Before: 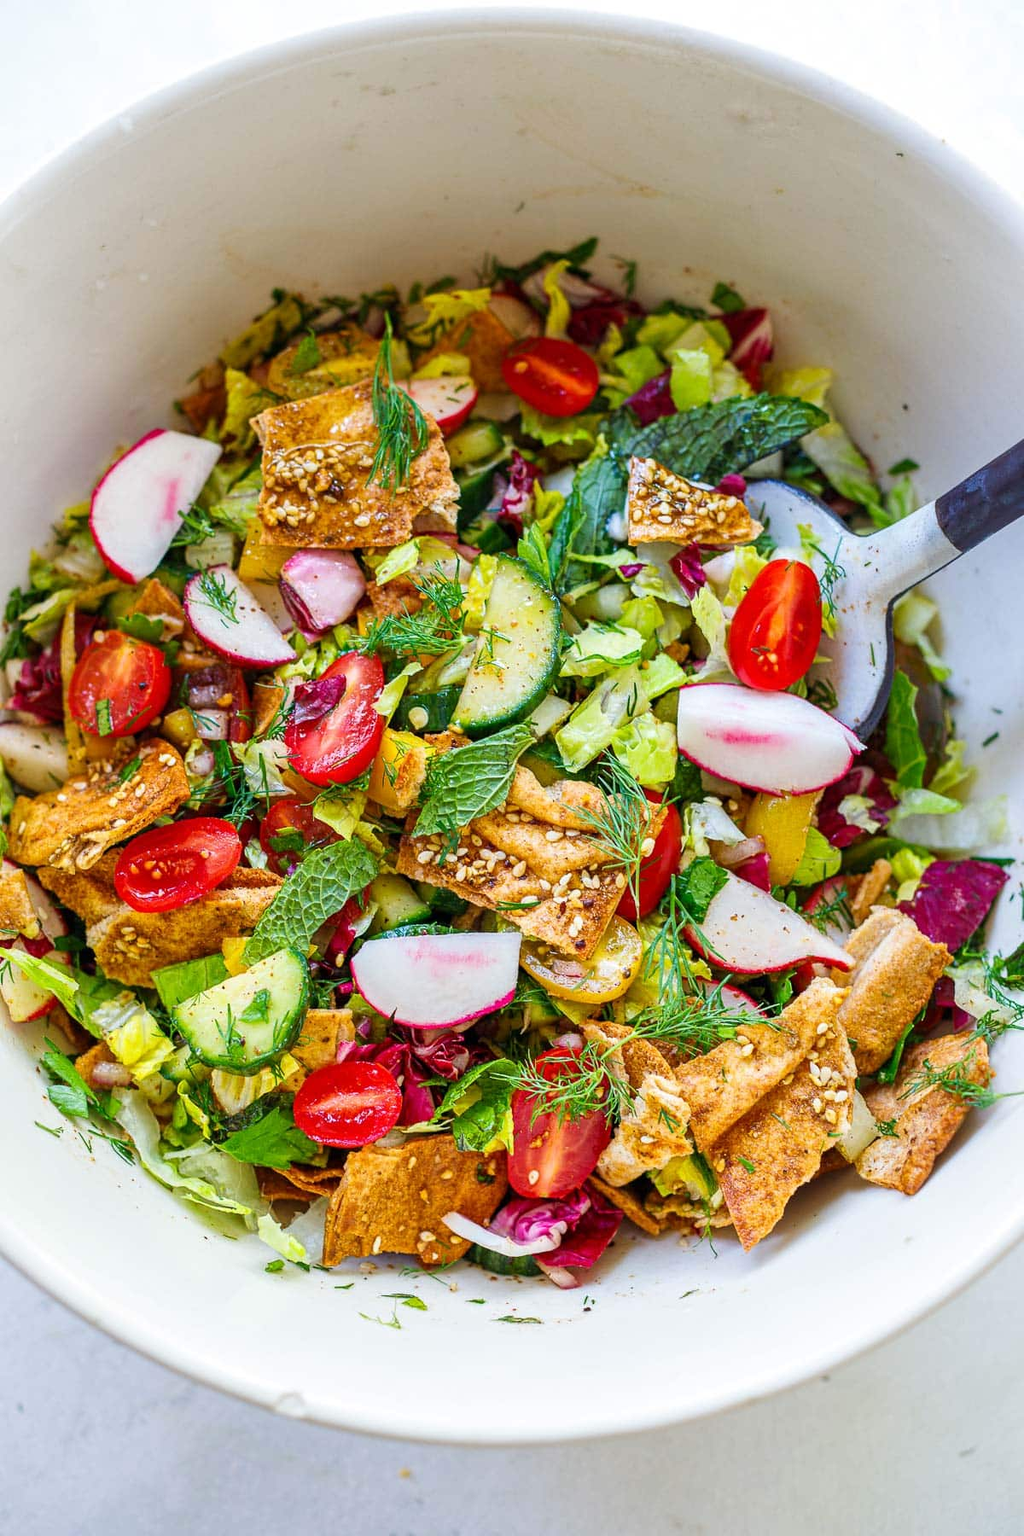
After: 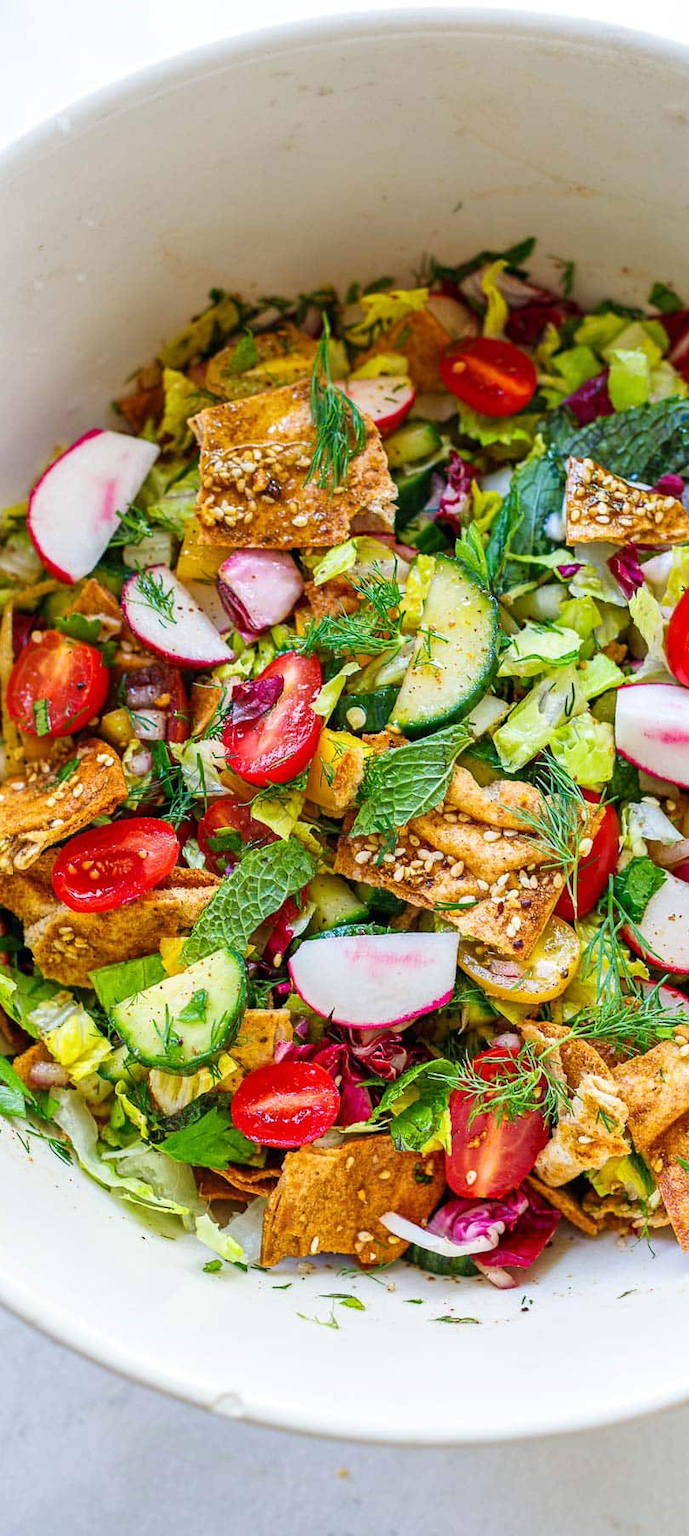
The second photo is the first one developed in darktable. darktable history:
crop and rotate: left 6.164%, right 26.496%
